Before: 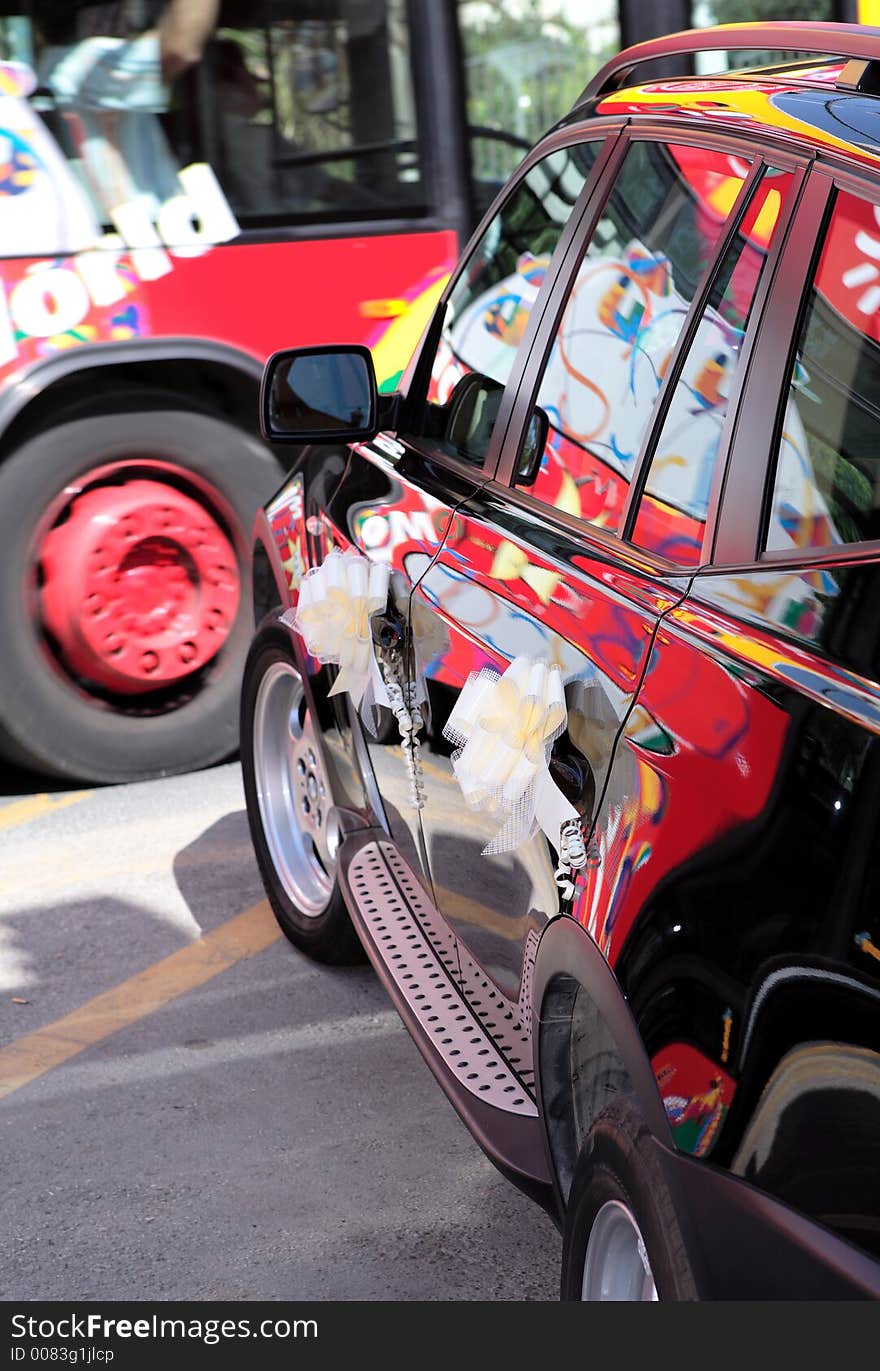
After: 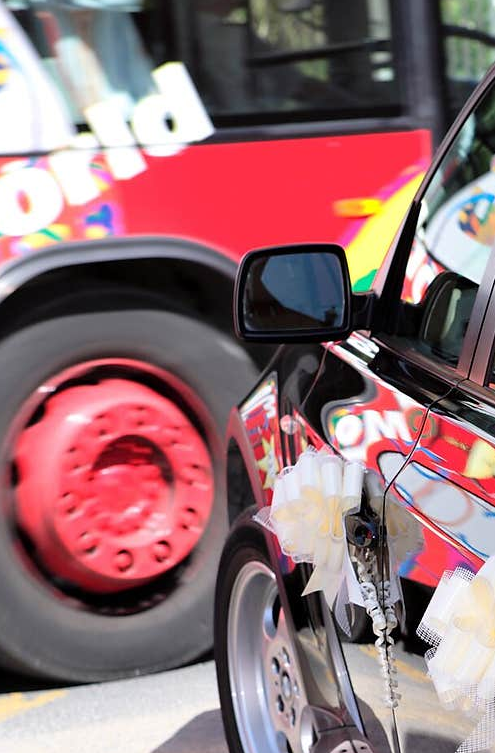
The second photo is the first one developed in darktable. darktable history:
crop and rotate: left 3.052%, top 7.377%, right 40.655%, bottom 37.646%
